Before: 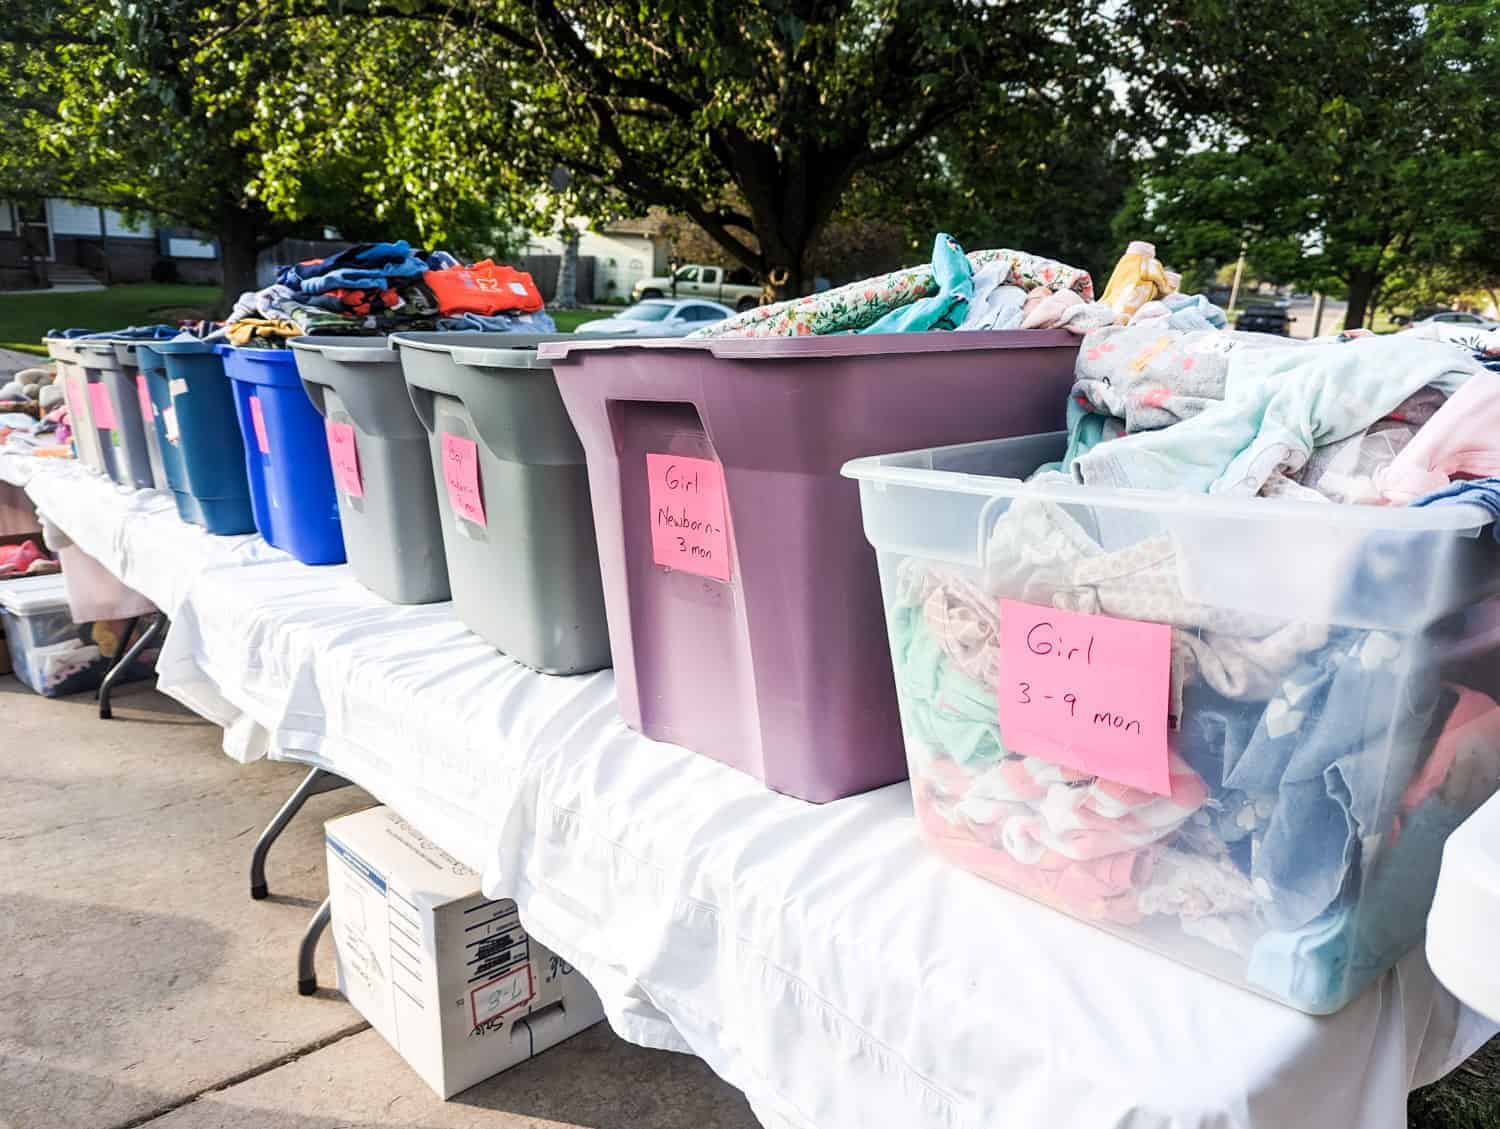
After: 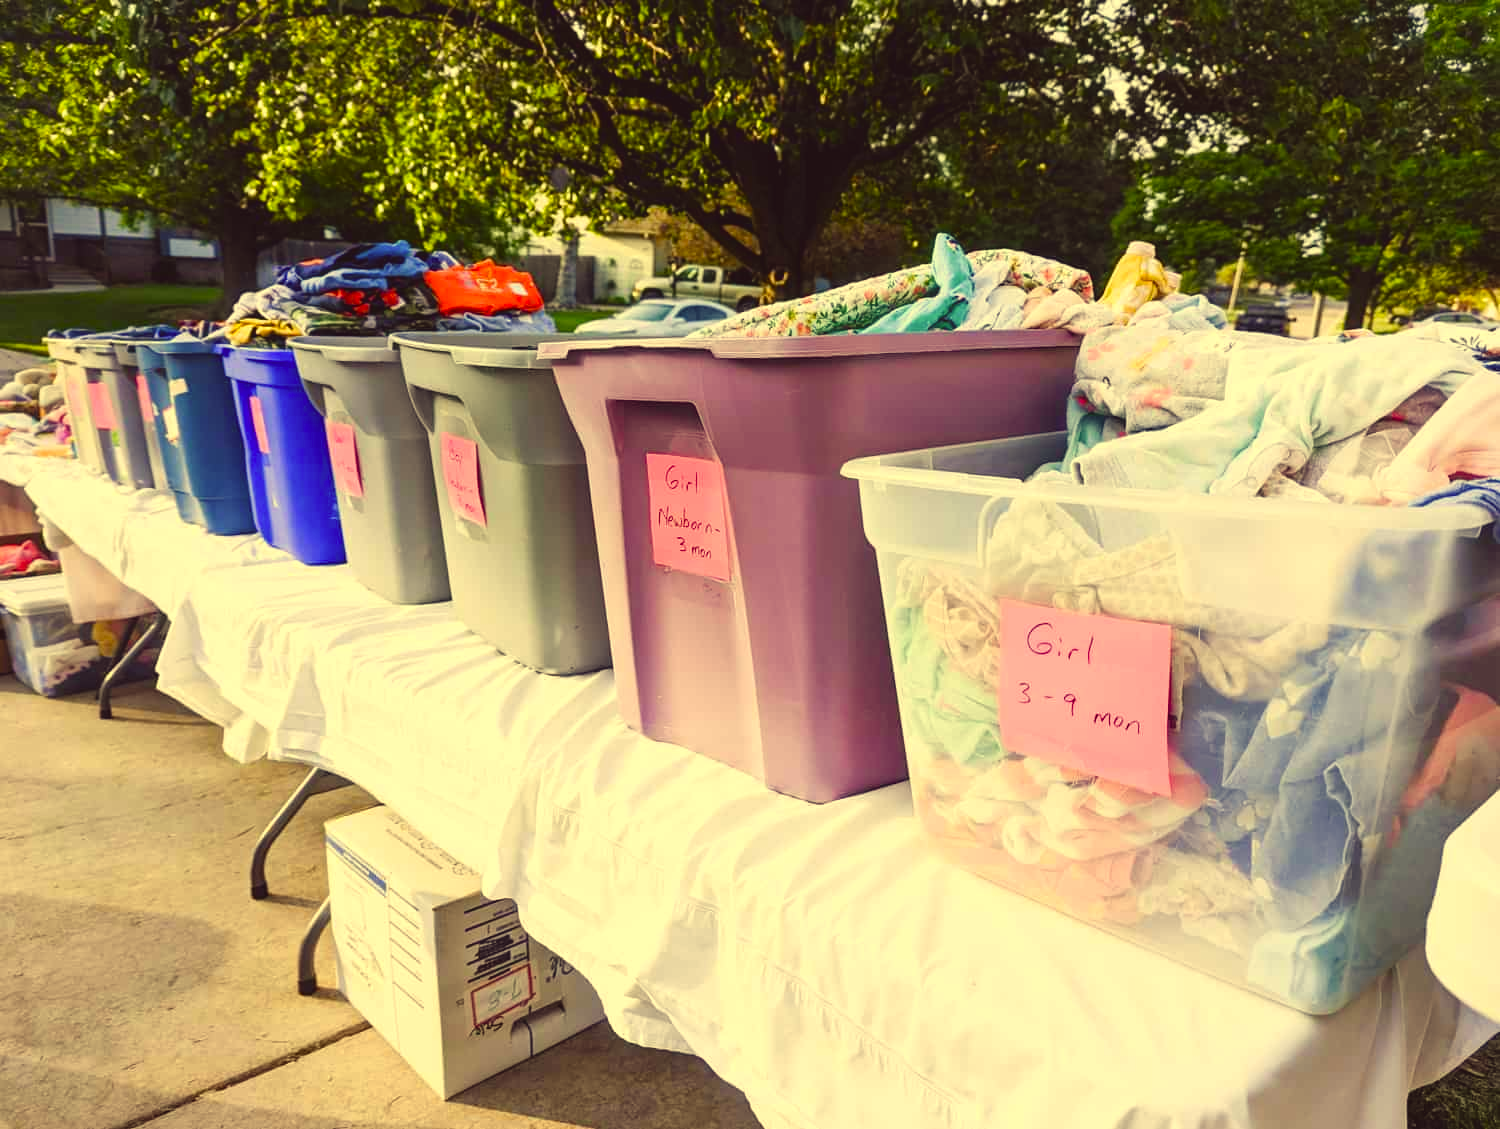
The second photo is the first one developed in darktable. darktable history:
color correction: highlights a* -0.336, highlights b* 39.59, shadows a* 9.67, shadows b* -0.821
color balance rgb: shadows lift › chroma 1.015%, shadows lift › hue 240.45°, global offset › luminance 0.732%, linear chroma grading › global chroma 0.375%, perceptual saturation grading › global saturation 27.572%, perceptual saturation grading › highlights -25.619%, perceptual saturation grading › shadows 24.827%, global vibrance 14.543%
